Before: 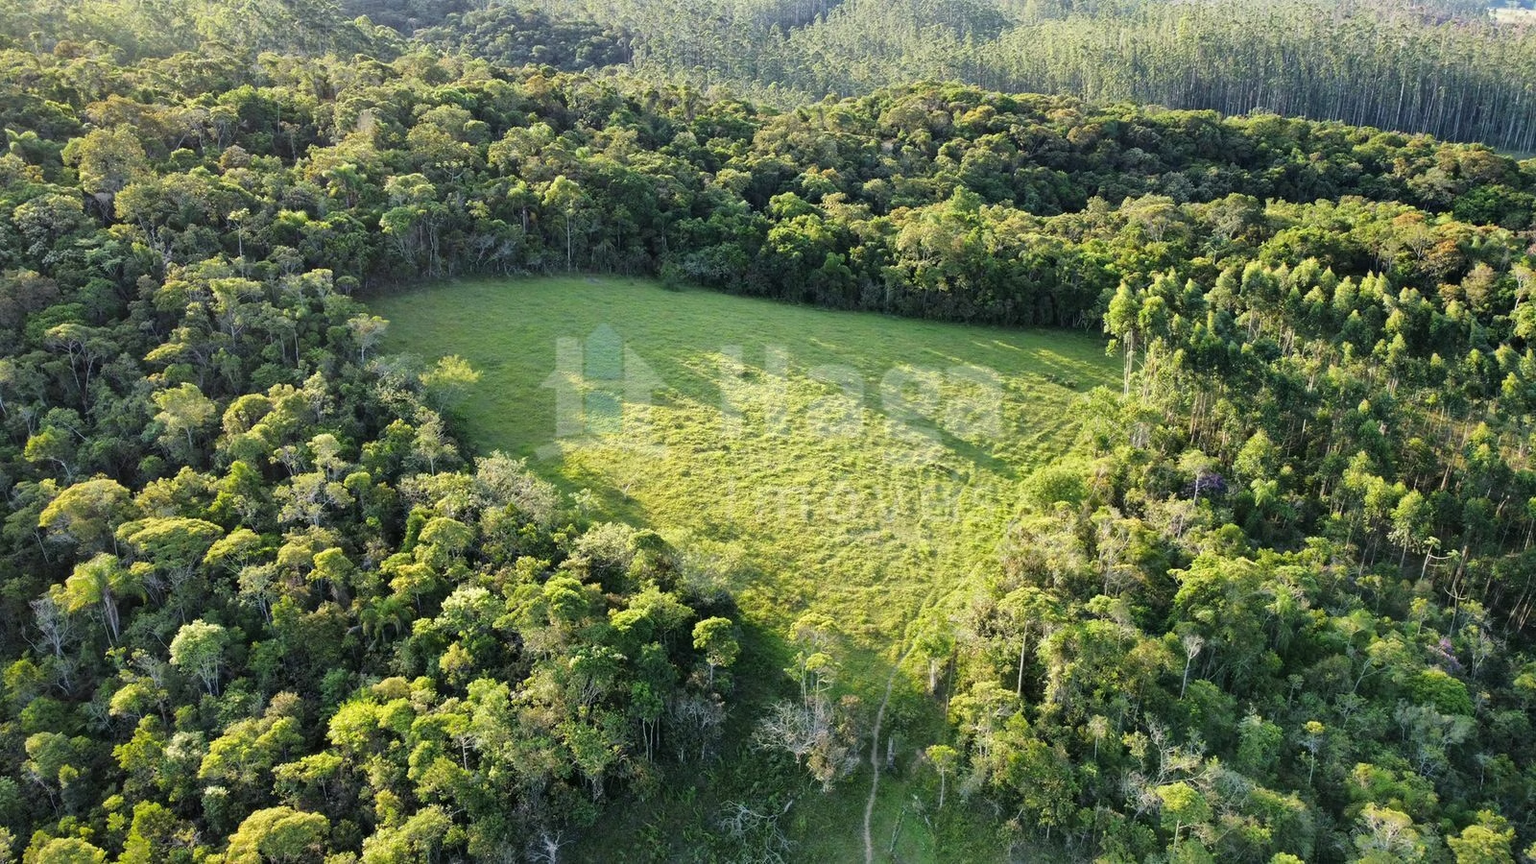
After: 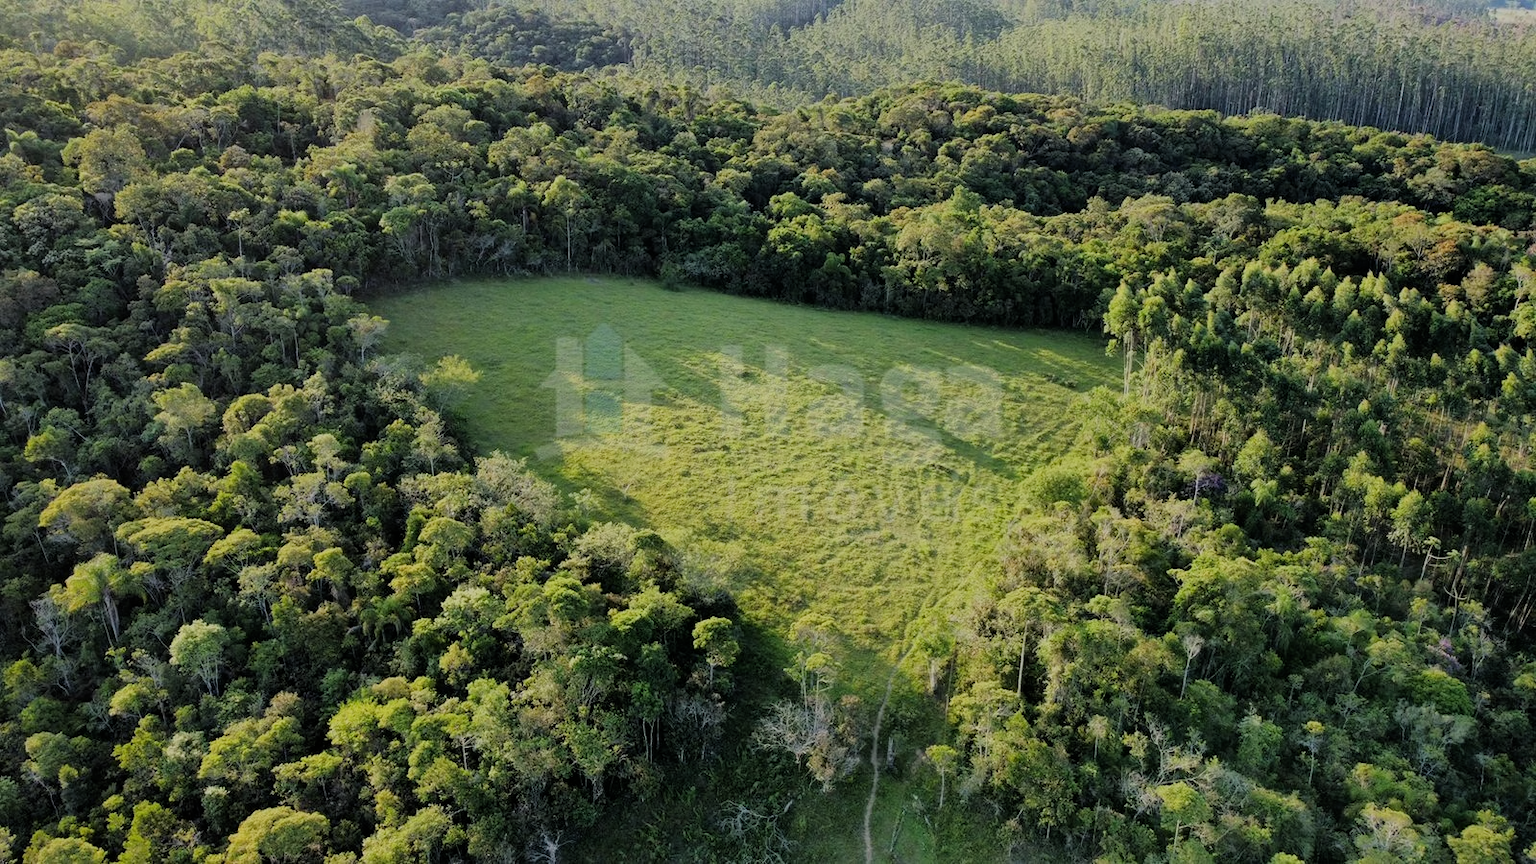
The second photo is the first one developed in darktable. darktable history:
exposure: exposure -0.462 EV, compensate highlight preservation false
filmic rgb: black relative exposure -7.65 EV, white relative exposure 4.56 EV, hardness 3.61, color science v6 (2022)
